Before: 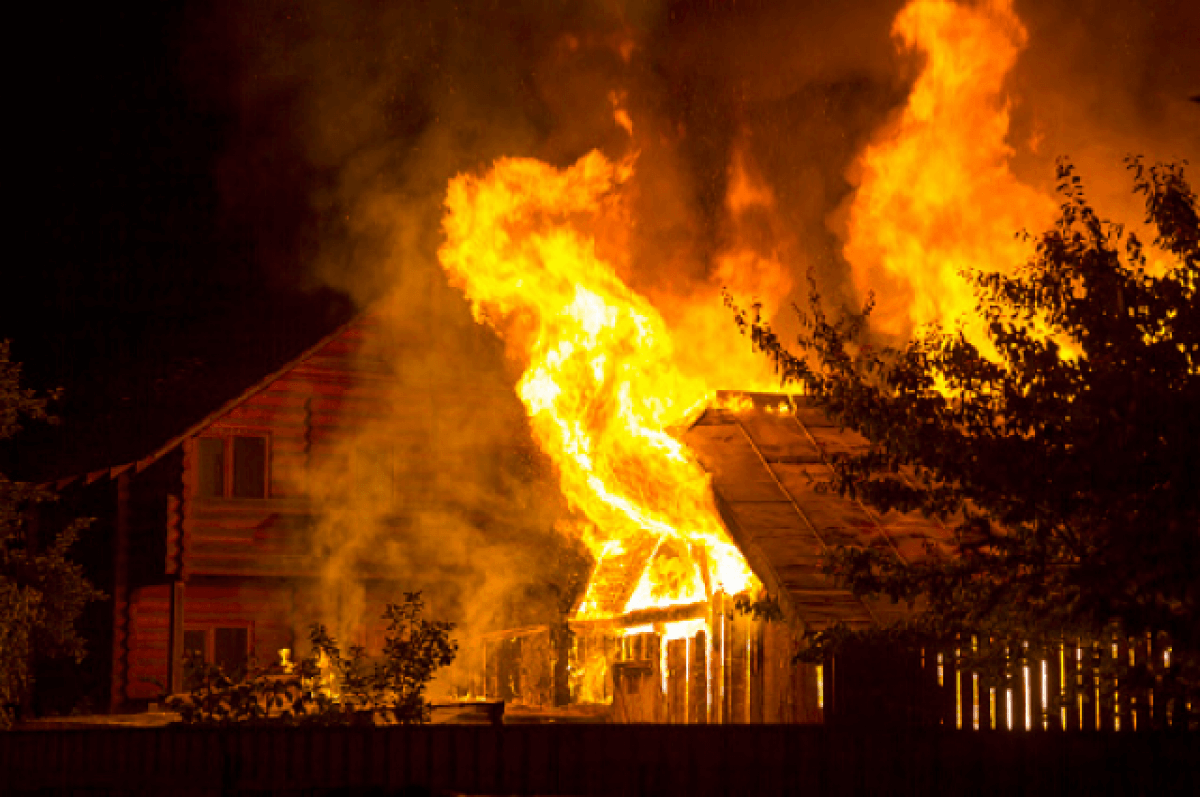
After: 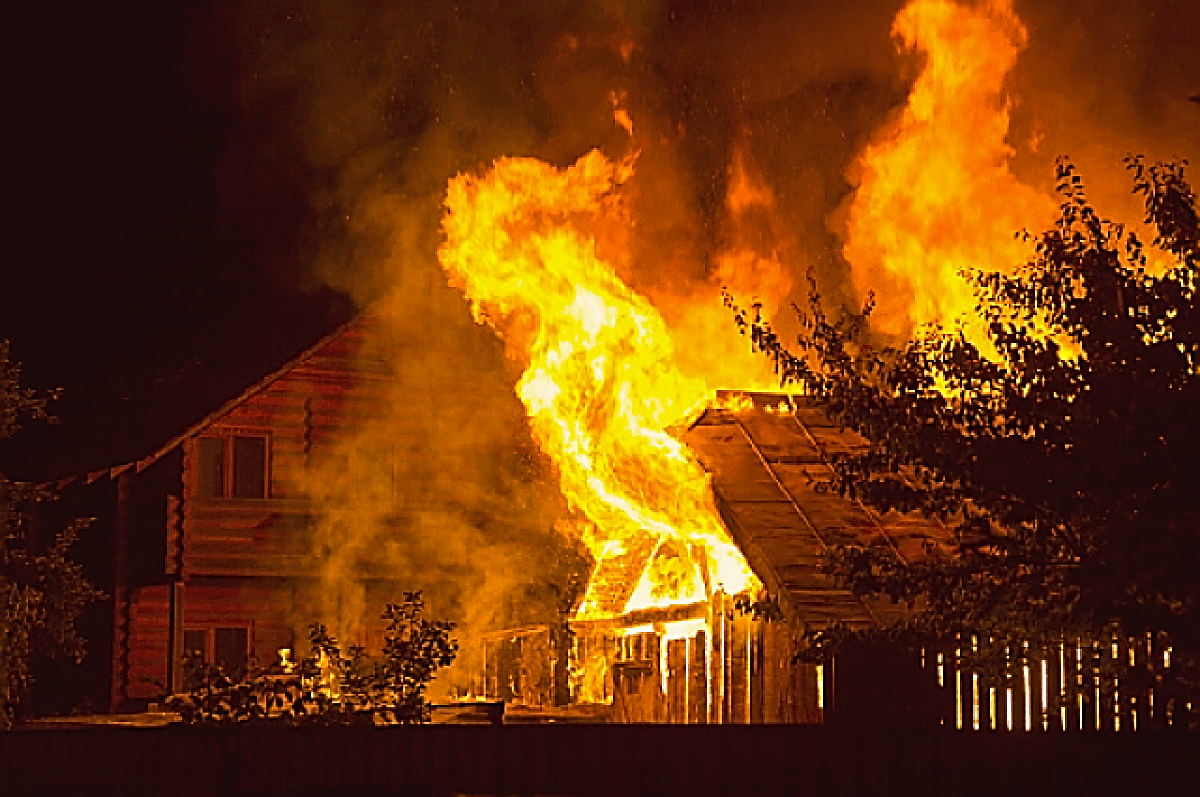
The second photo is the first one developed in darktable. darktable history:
sharpen: amount 2
color balance: lift [1.005, 1.002, 0.998, 0.998], gamma [1, 1.021, 1.02, 0.979], gain [0.923, 1.066, 1.056, 0.934]
exposure: compensate highlight preservation false
